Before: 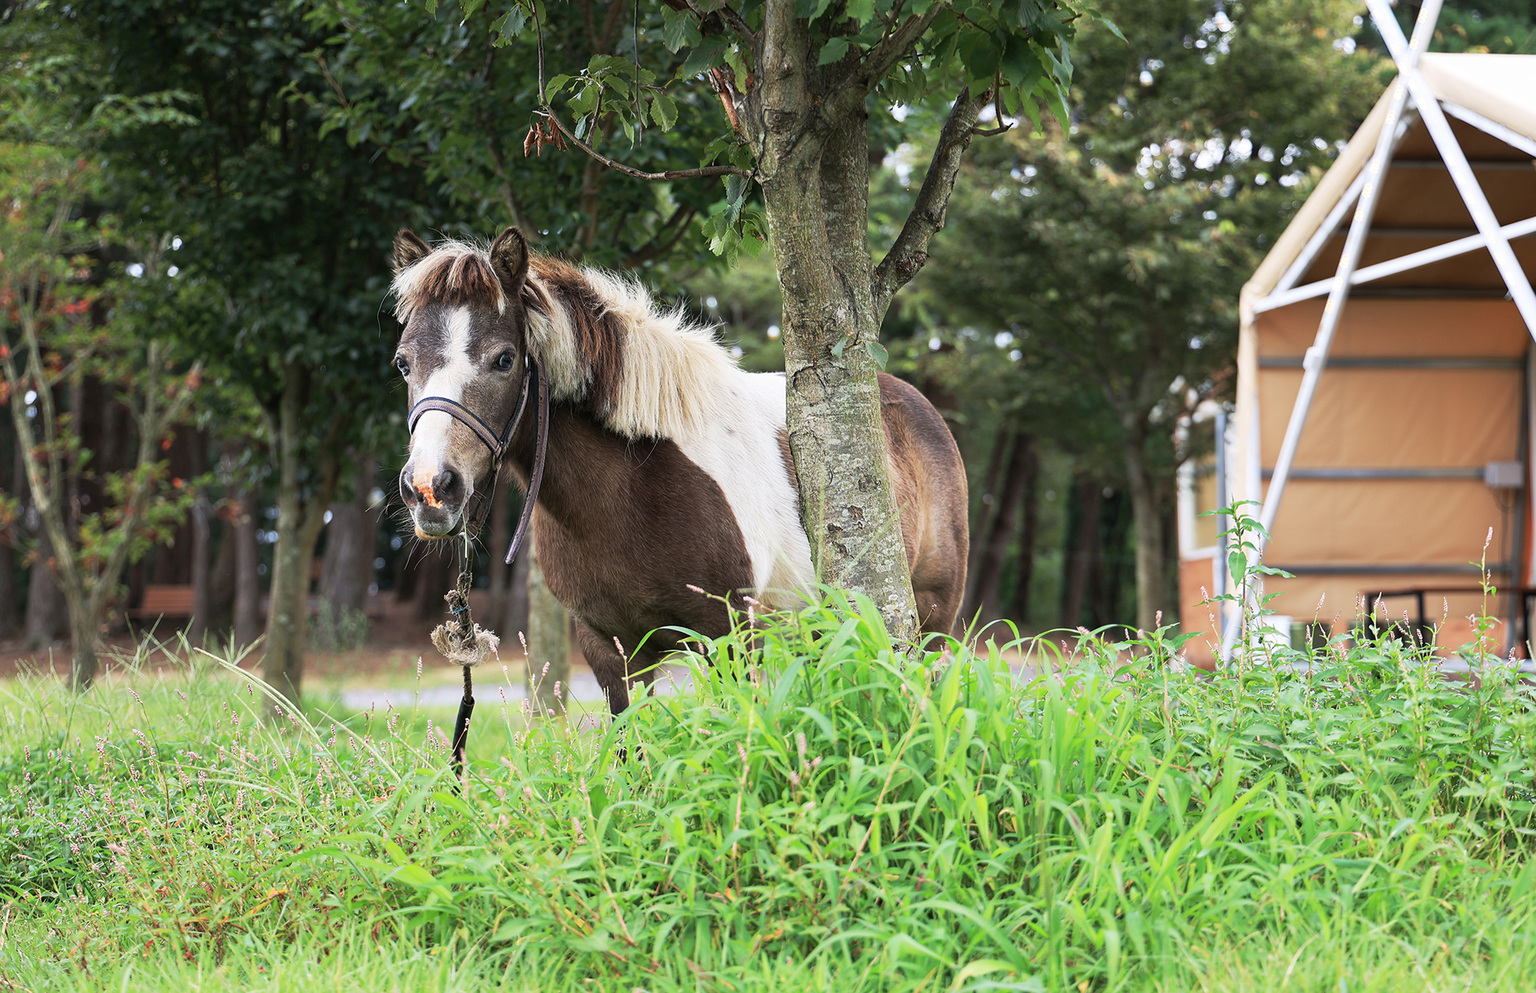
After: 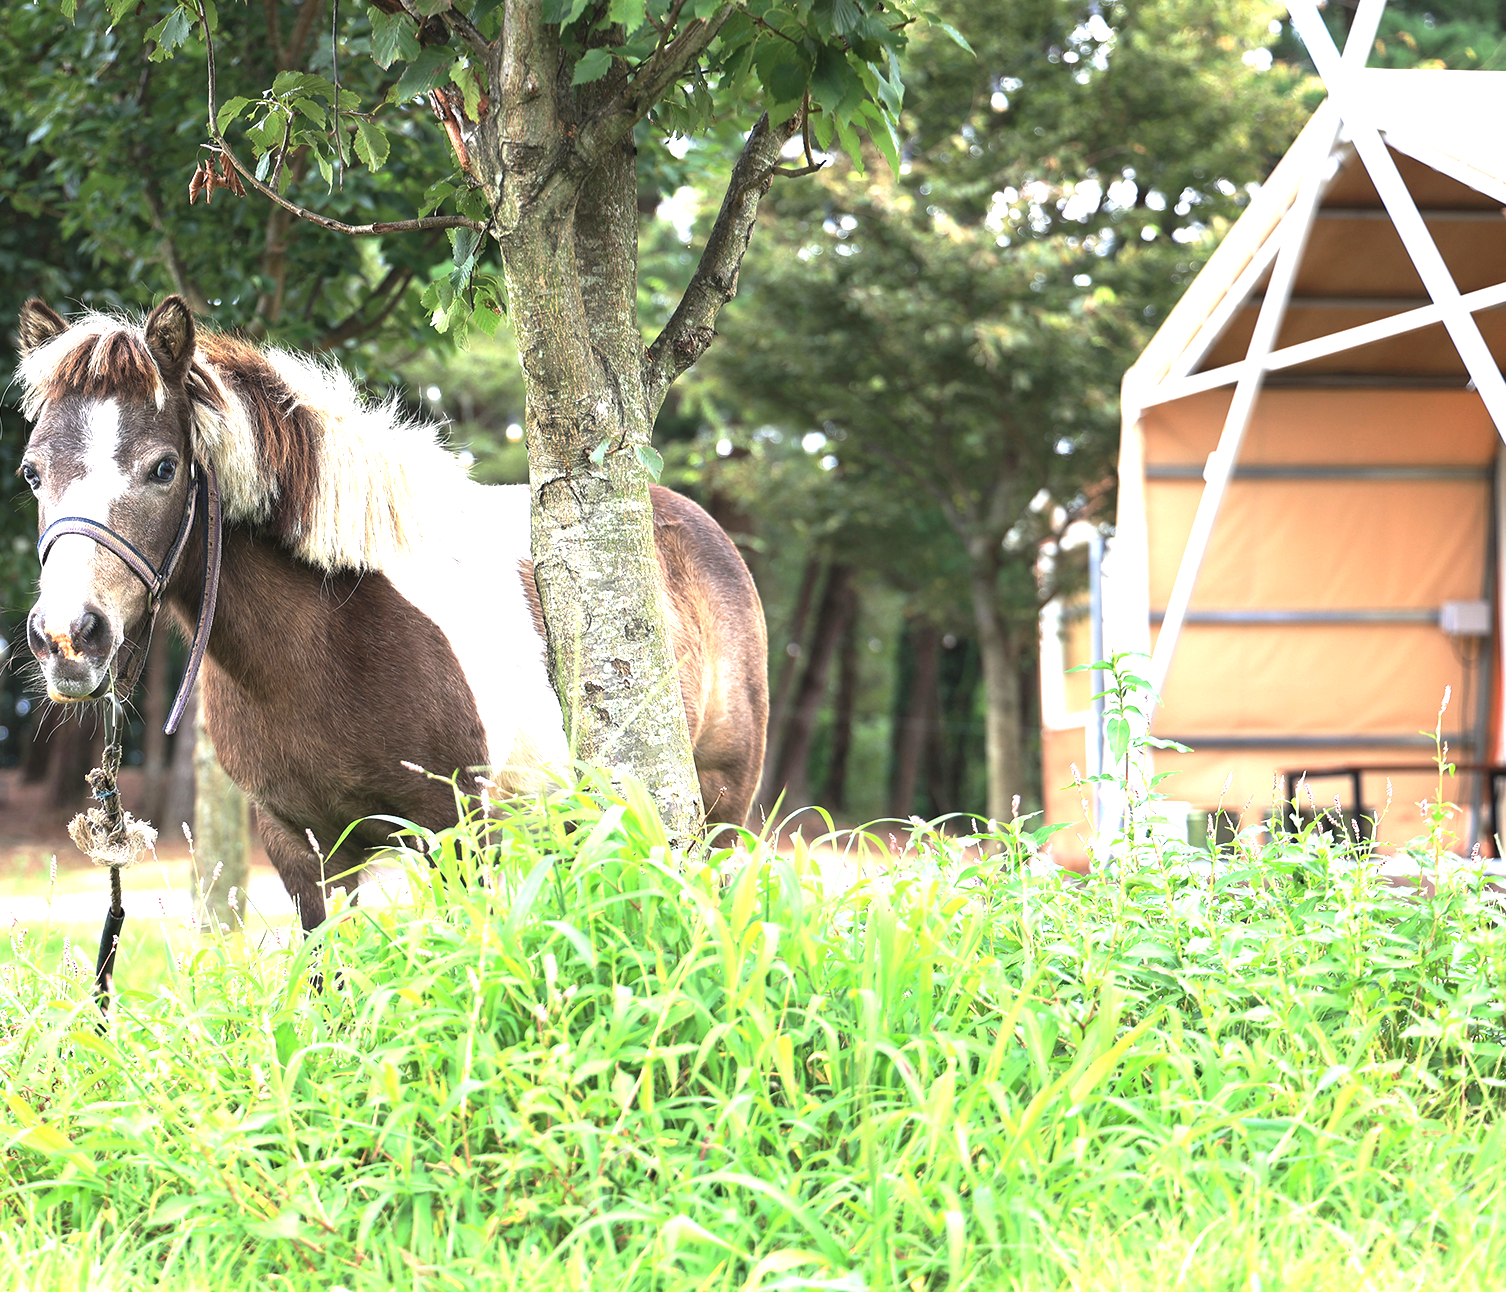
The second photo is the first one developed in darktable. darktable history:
crop and rotate: left 24.67%
exposure: black level correction -0.002, exposure 1.113 EV, compensate highlight preservation false
